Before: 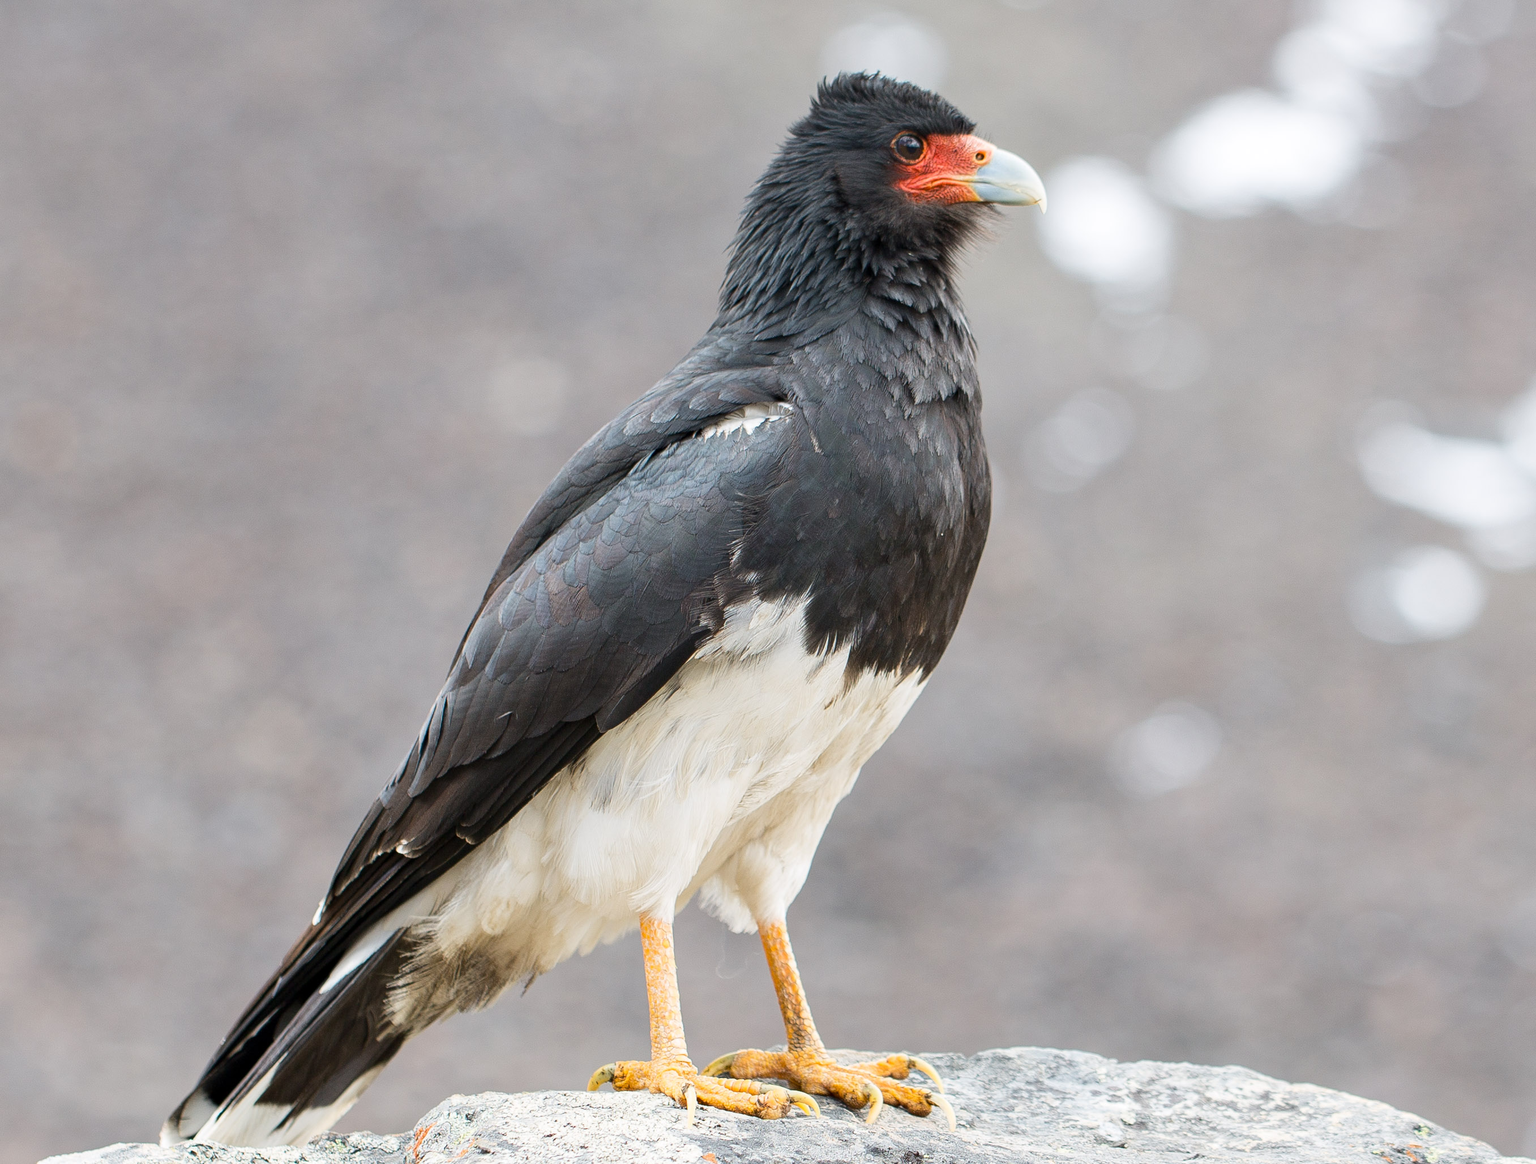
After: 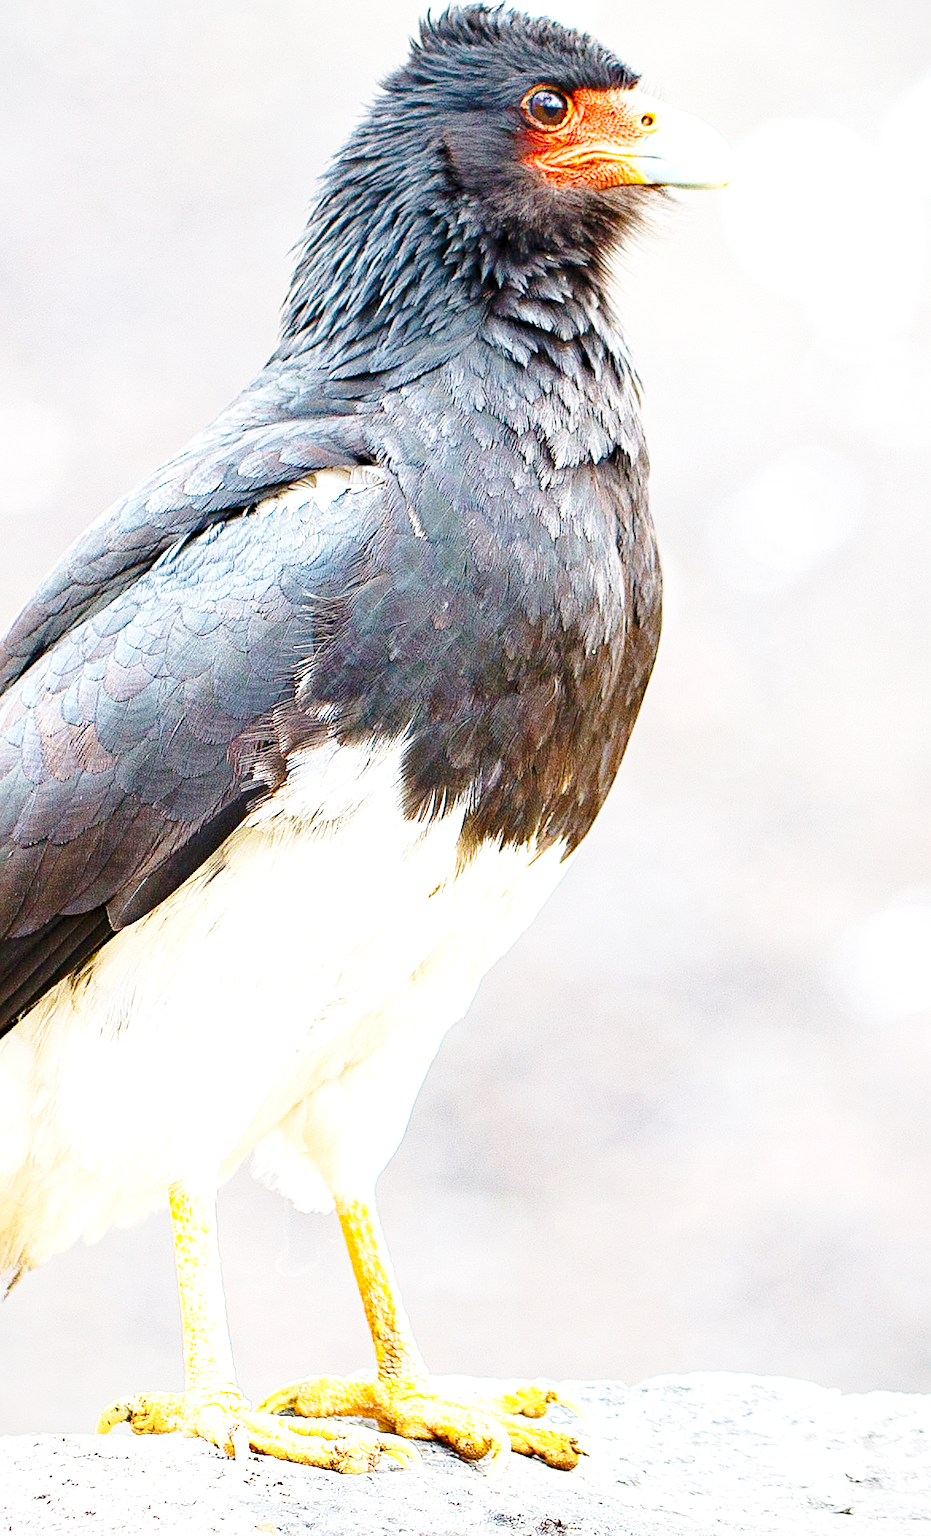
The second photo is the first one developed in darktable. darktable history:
base curve: curves: ch0 [(0, 0) (0.028, 0.03) (0.121, 0.232) (0.46, 0.748) (0.859, 0.968) (1, 1)], preserve colors none
sharpen: on, module defaults
exposure: black level correction 0, exposure 1.096 EV, compensate highlight preservation false
crop: left 33.846%, top 6.085%, right 23.016%
color balance rgb: shadows lift › chroma 1.034%, shadows lift › hue 29.95°, perceptual saturation grading › global saturation 34.672%, perceptual saturation grading › highlights -24.765%, perceptual saturation grading › shadows 49.46%
vignetting: fall-off start 91.18%, brightness -0.152, center (0.033, -0.088)
haze removal: compatibility mode true, adaptive false
